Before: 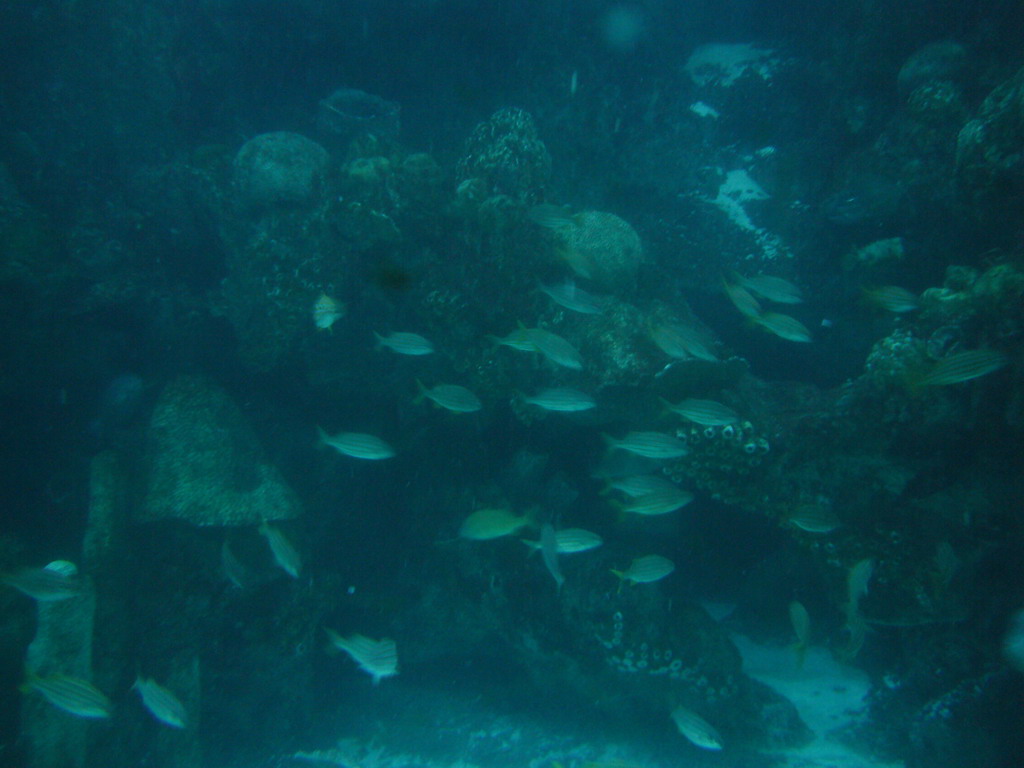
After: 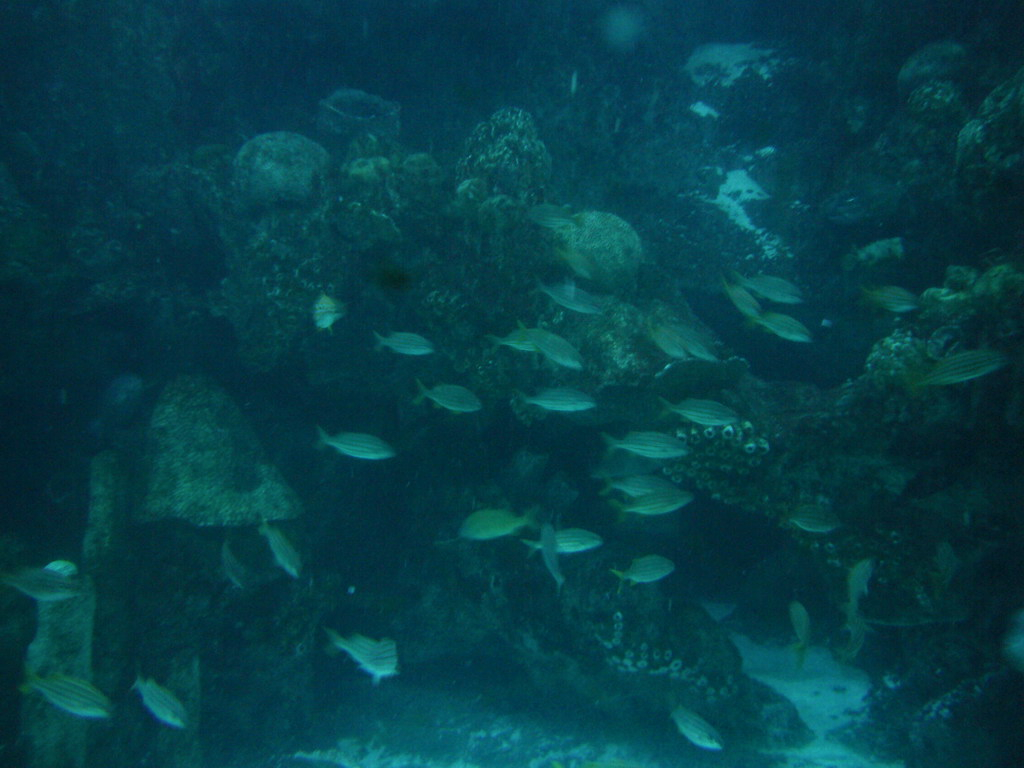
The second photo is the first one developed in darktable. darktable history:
local contrast: highlights 101%, shadows 101%, detail 120%, midtone range 0.2
haze removal: compatibility mode true, adaptive false
